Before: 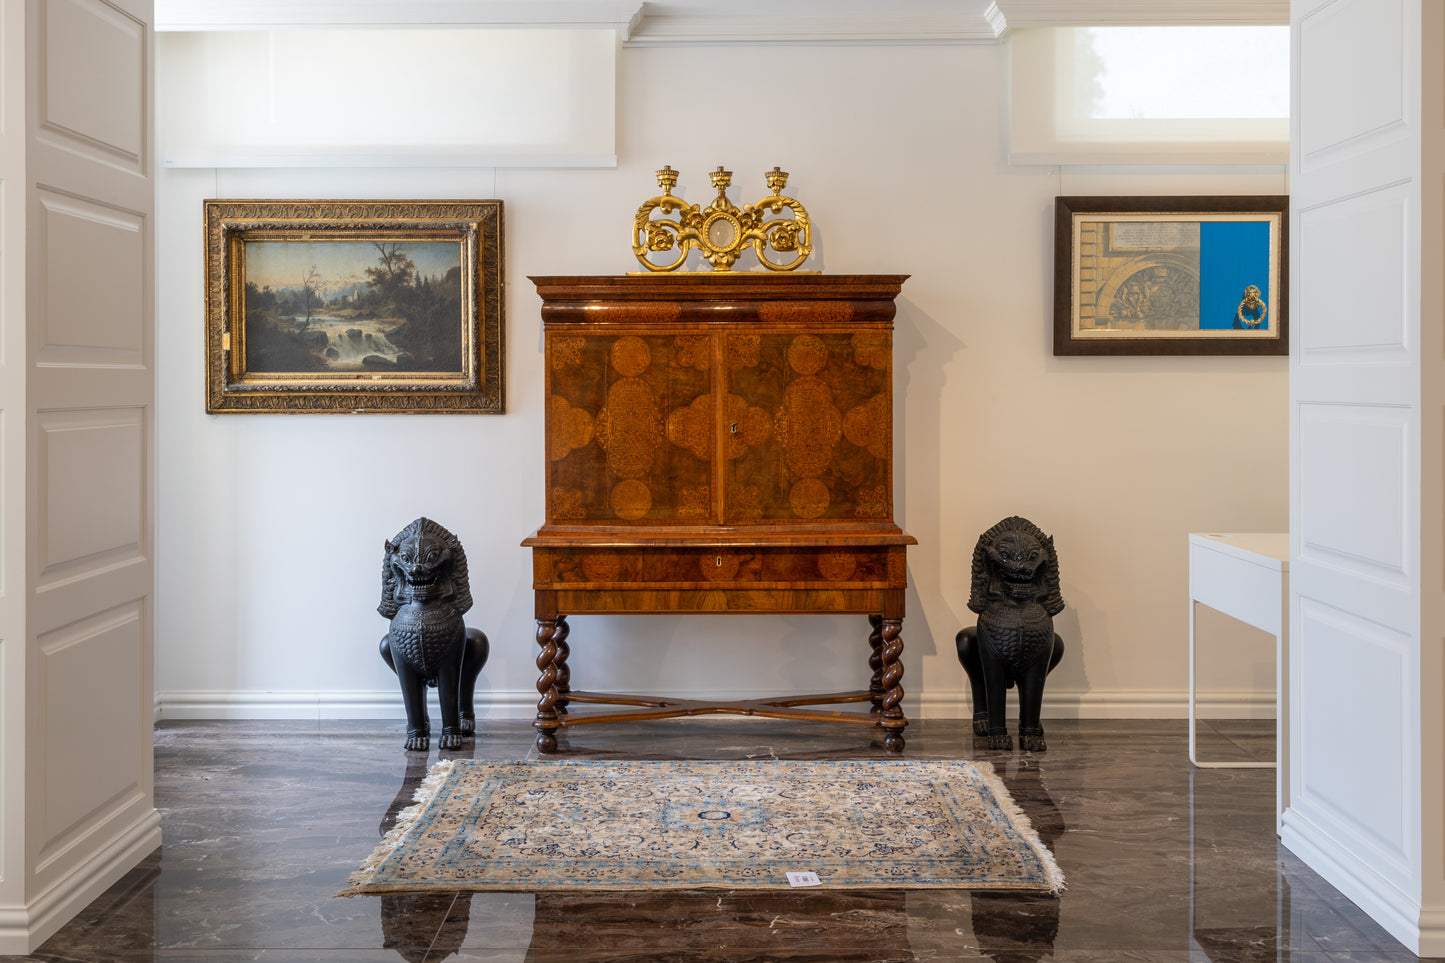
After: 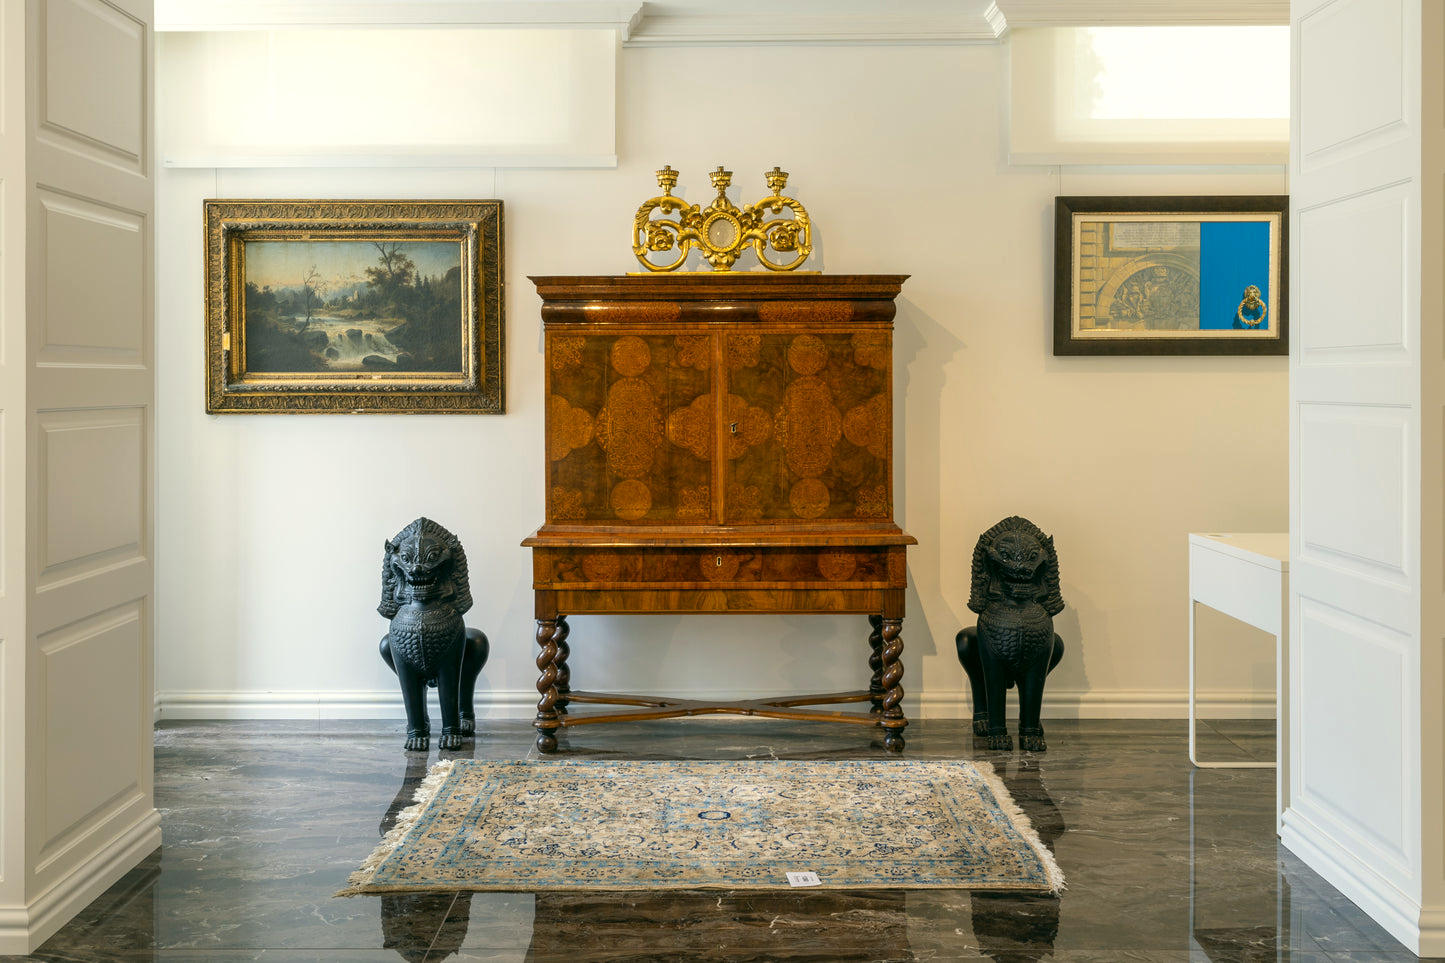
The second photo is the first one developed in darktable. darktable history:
exposure: exposure 0.178 EV, compensate exposure bias true, compensate highlight preservation false
color correction: highlights a* -0.482, highlights b* 9.48, shadows a* -9.48, shadows b* 0.803
